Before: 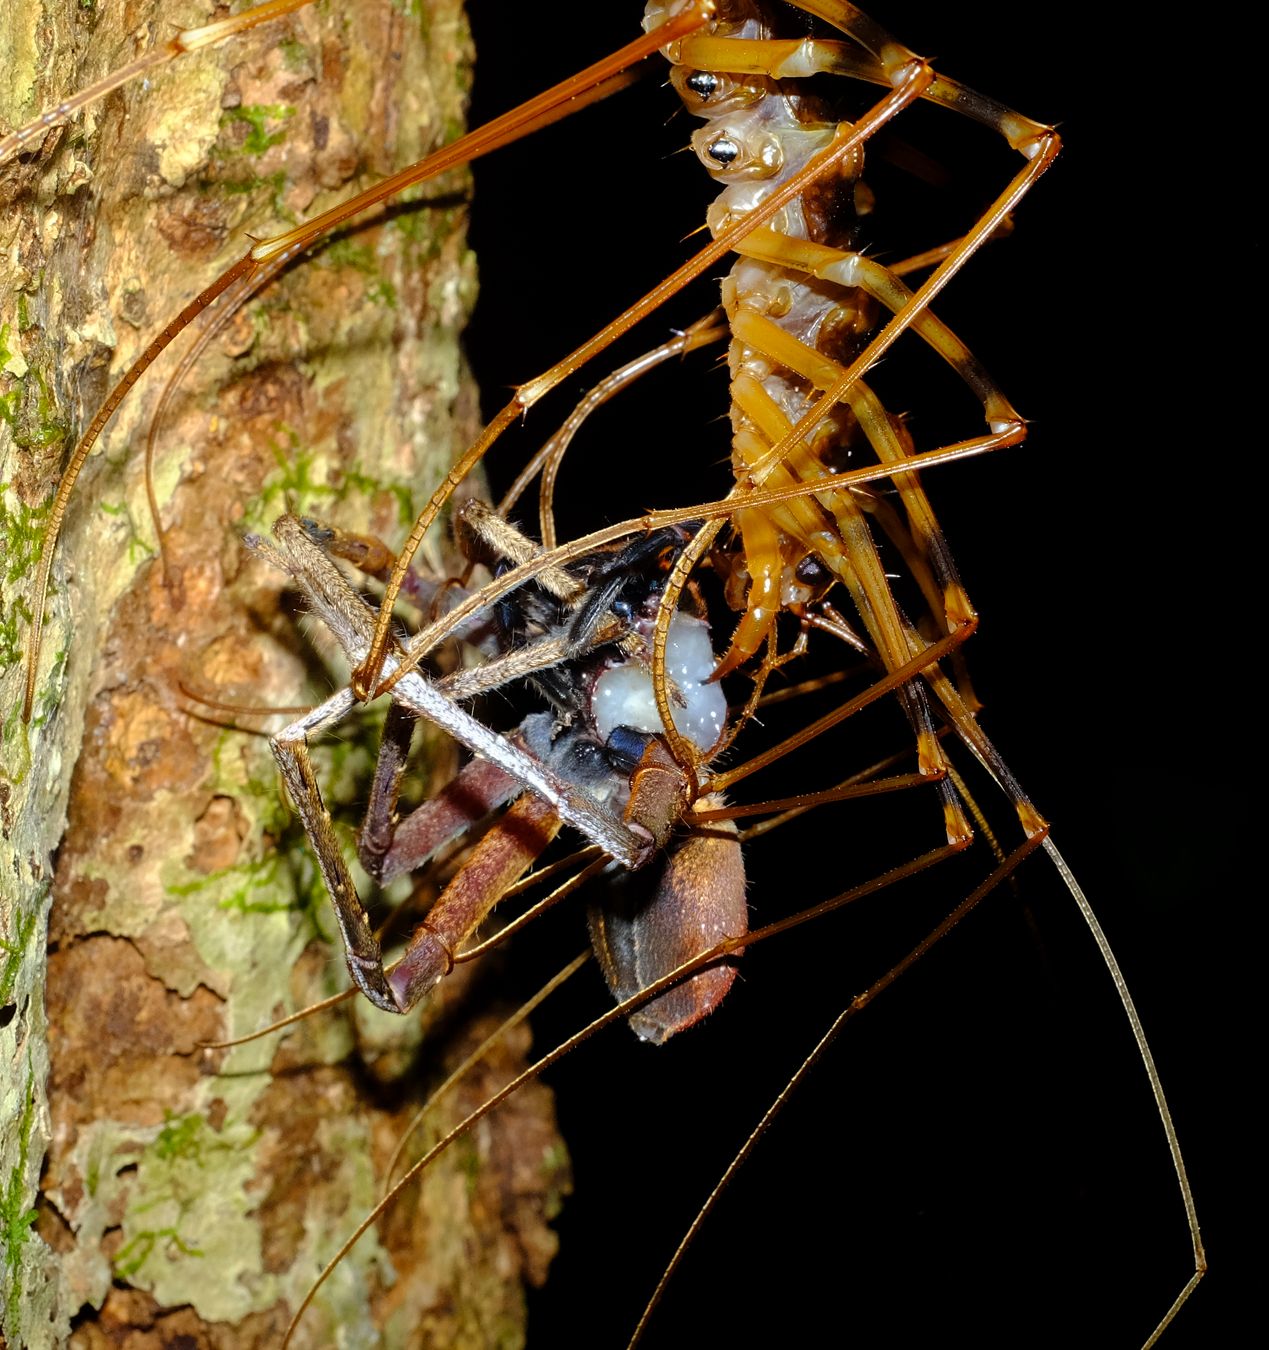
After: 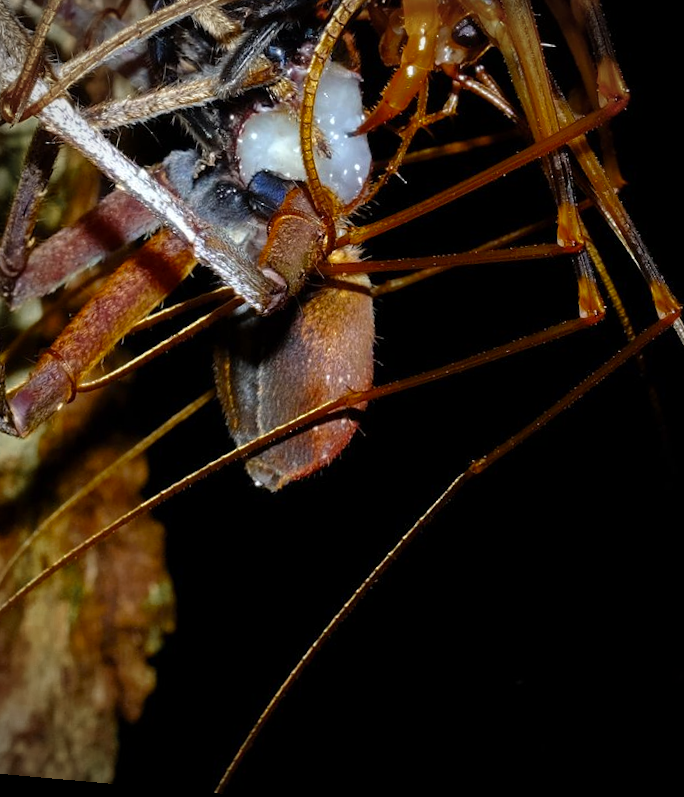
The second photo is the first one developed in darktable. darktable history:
crop: left 29.672%, top 41.786%, right 20.851%, bottom 3.487%
rotate and perspective: rotation 5.12°, automatic cropping off
vignetting: on, module defaults
color zones: curves: ch0 [(0.11, 0.396) (0.195, 0.36) (0.25, 0.5) (0.303, 0.412) (0.357, 0.544) (0.75, 0.5) (0.967, 0.328)]; ch1 [(0, 0.468) (0.112, 0.512) (0.202, 0.6) (0.25, 0.5) (0.307, 0.352) (0.357, 0.544) (0.75, 0.5) (0.963, 0.524)]
